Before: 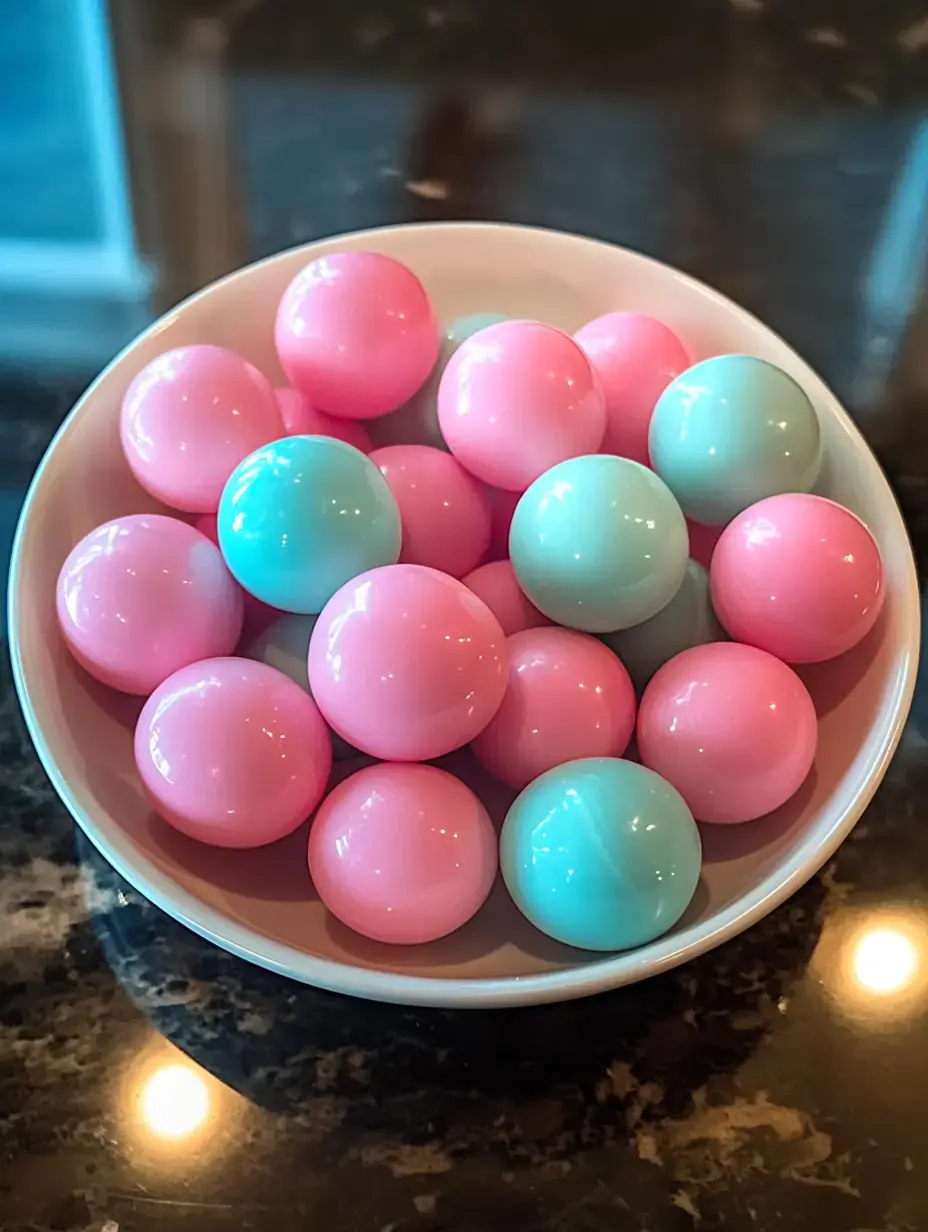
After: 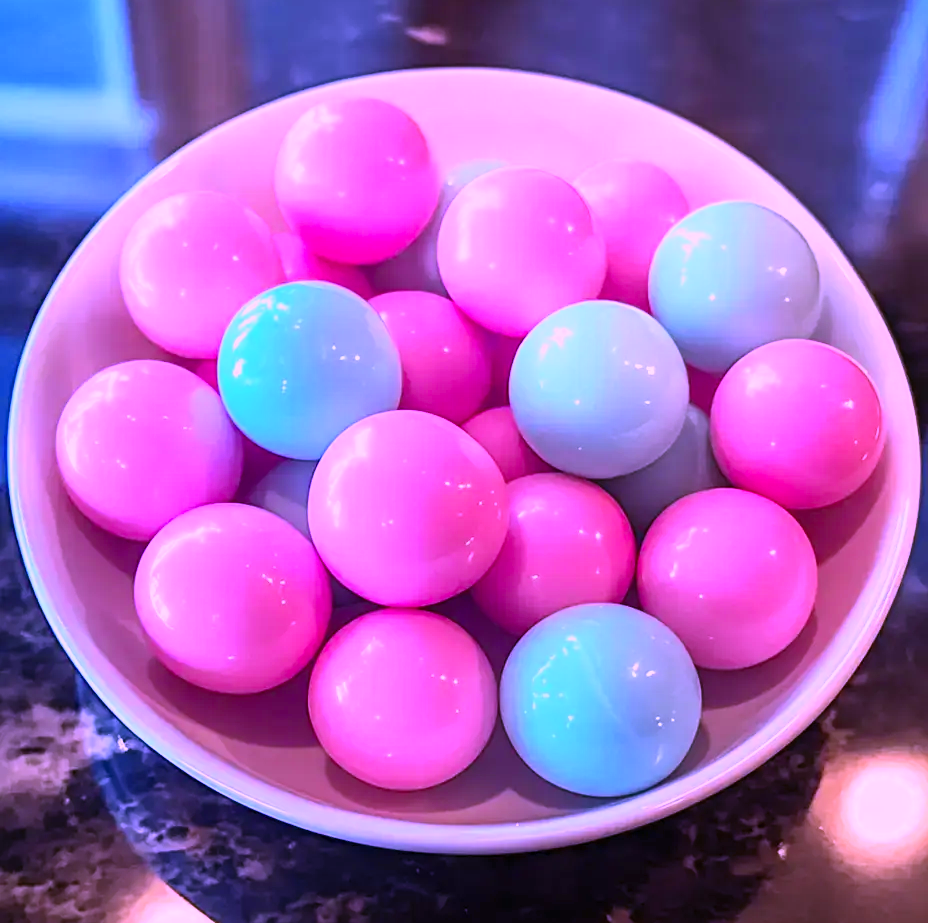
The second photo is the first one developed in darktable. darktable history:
color calibration: illuminant custom, x 0.38, y 0.483, temperature 4444.18 K
contrast brightness saturation: contrast 0.202, brightness 0.158, saturation 0.228
crop and rotate: top 12.518%, bottom 12.499%
